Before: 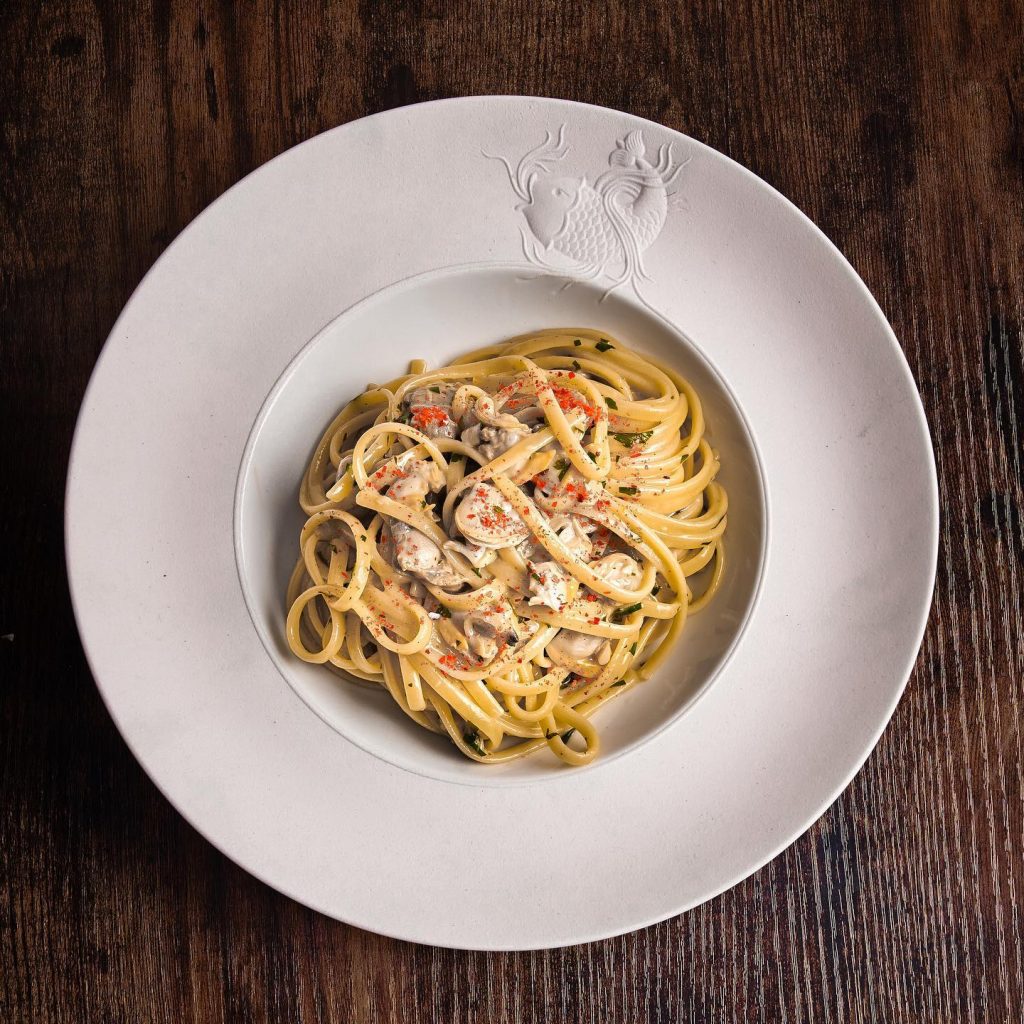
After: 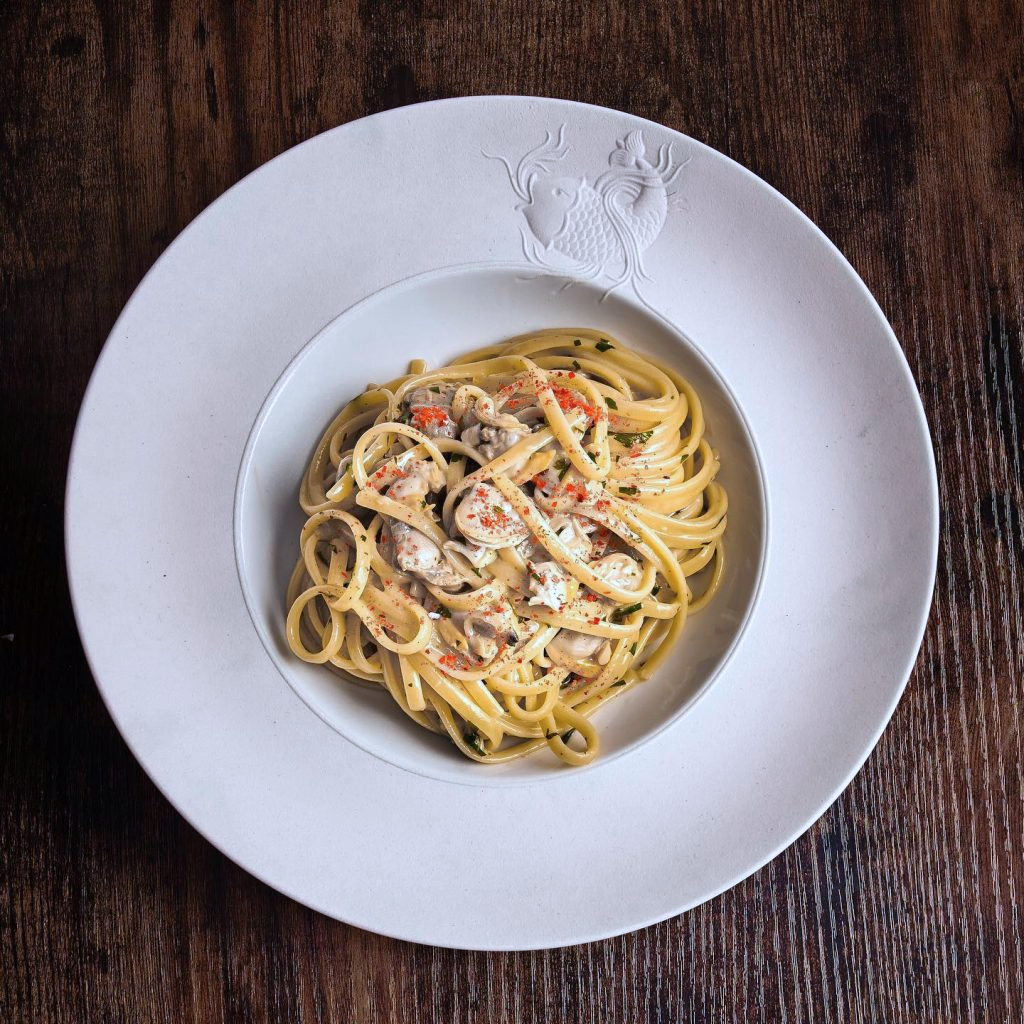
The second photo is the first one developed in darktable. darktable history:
color calibration: gray › normalize channels true, x 0.371, y 0.377, temperature 4289.57 K, gamut compression 0.017
